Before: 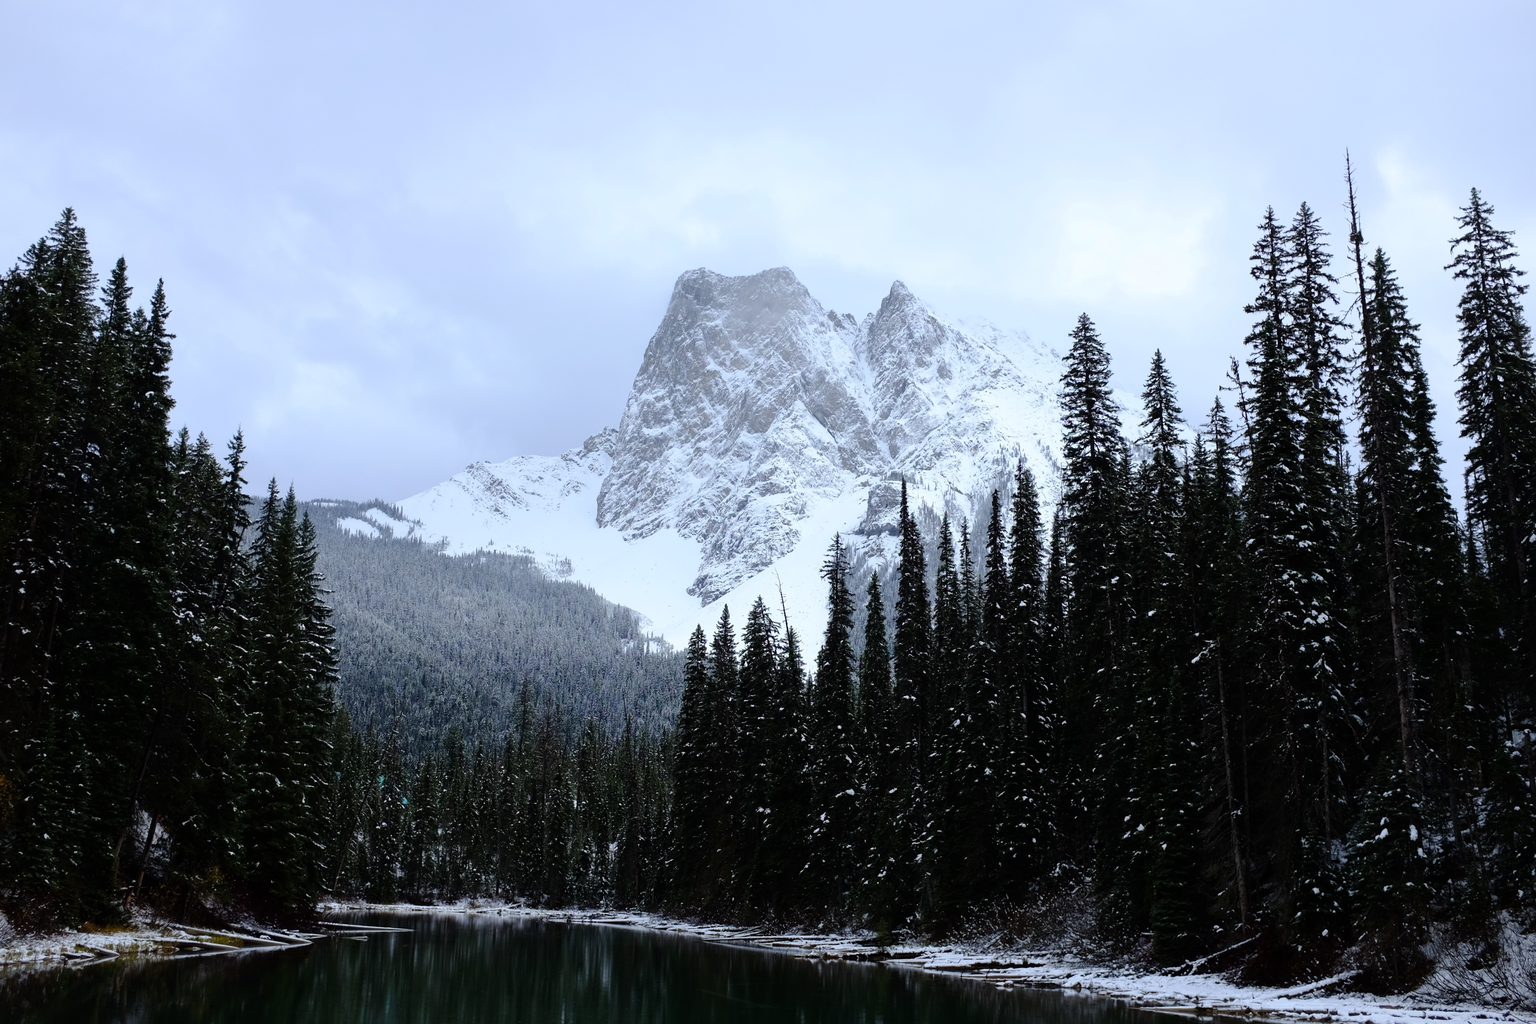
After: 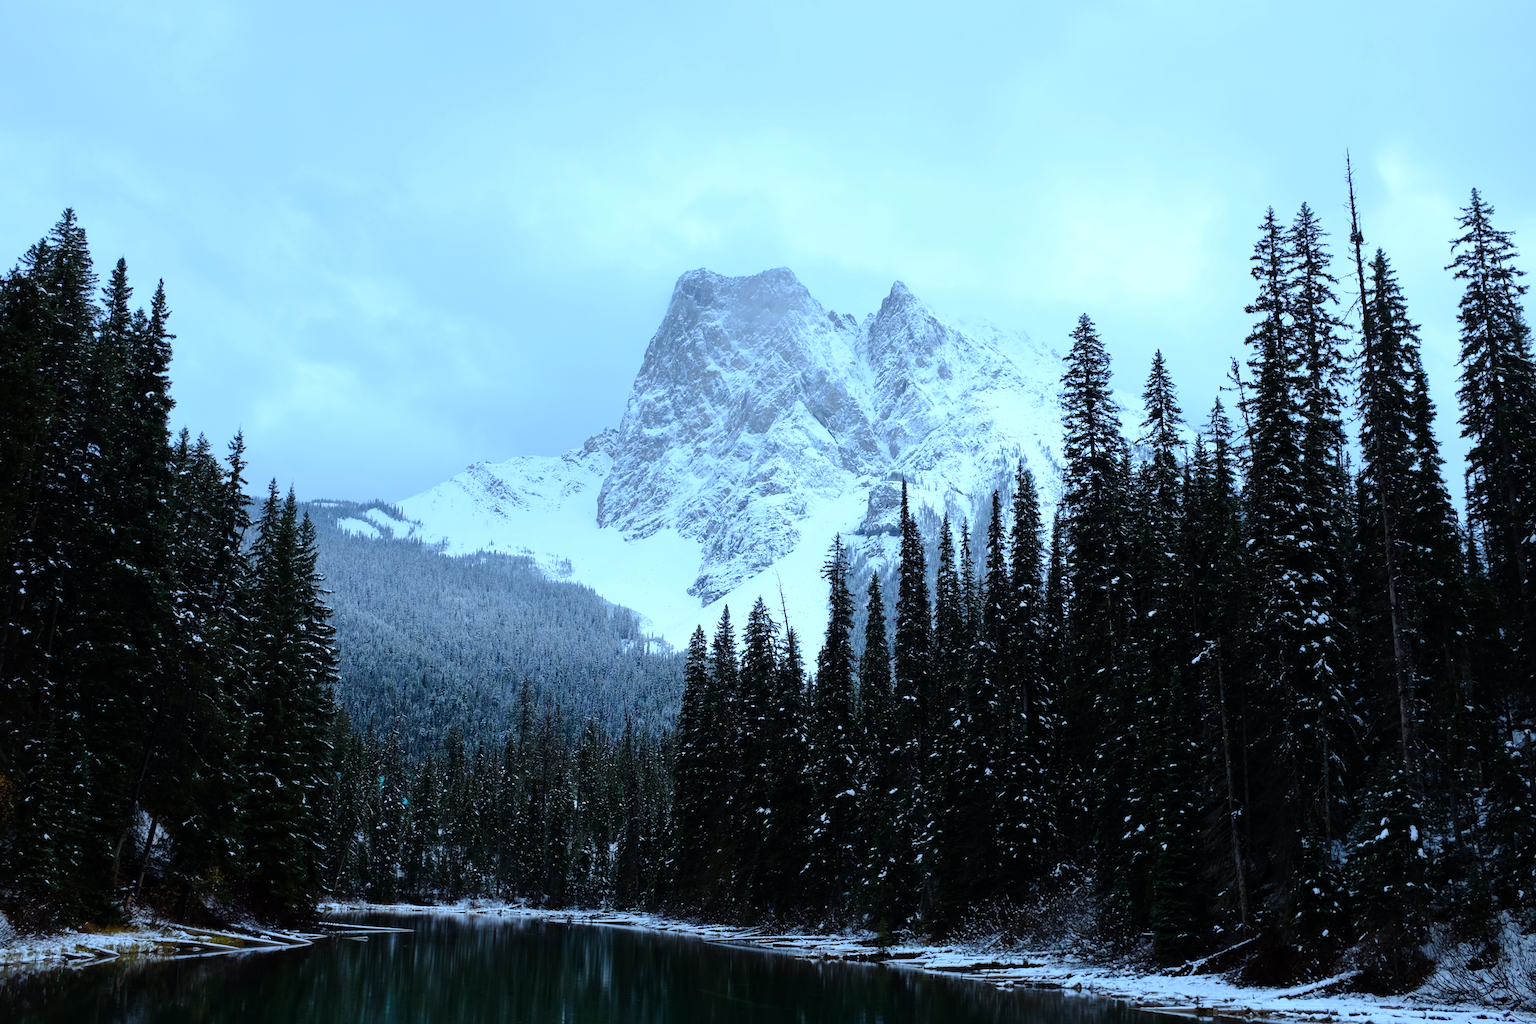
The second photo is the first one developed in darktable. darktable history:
color calibration: output R [1.063, -0.012, -0.003, 0], output G [0, 1.022, 0.021, 0], output B [-0.079, 0.047, 1, 0], illuminant custom, x 0.389, y 0.387, temperature 3838.64 K
white balance: emerald 1
